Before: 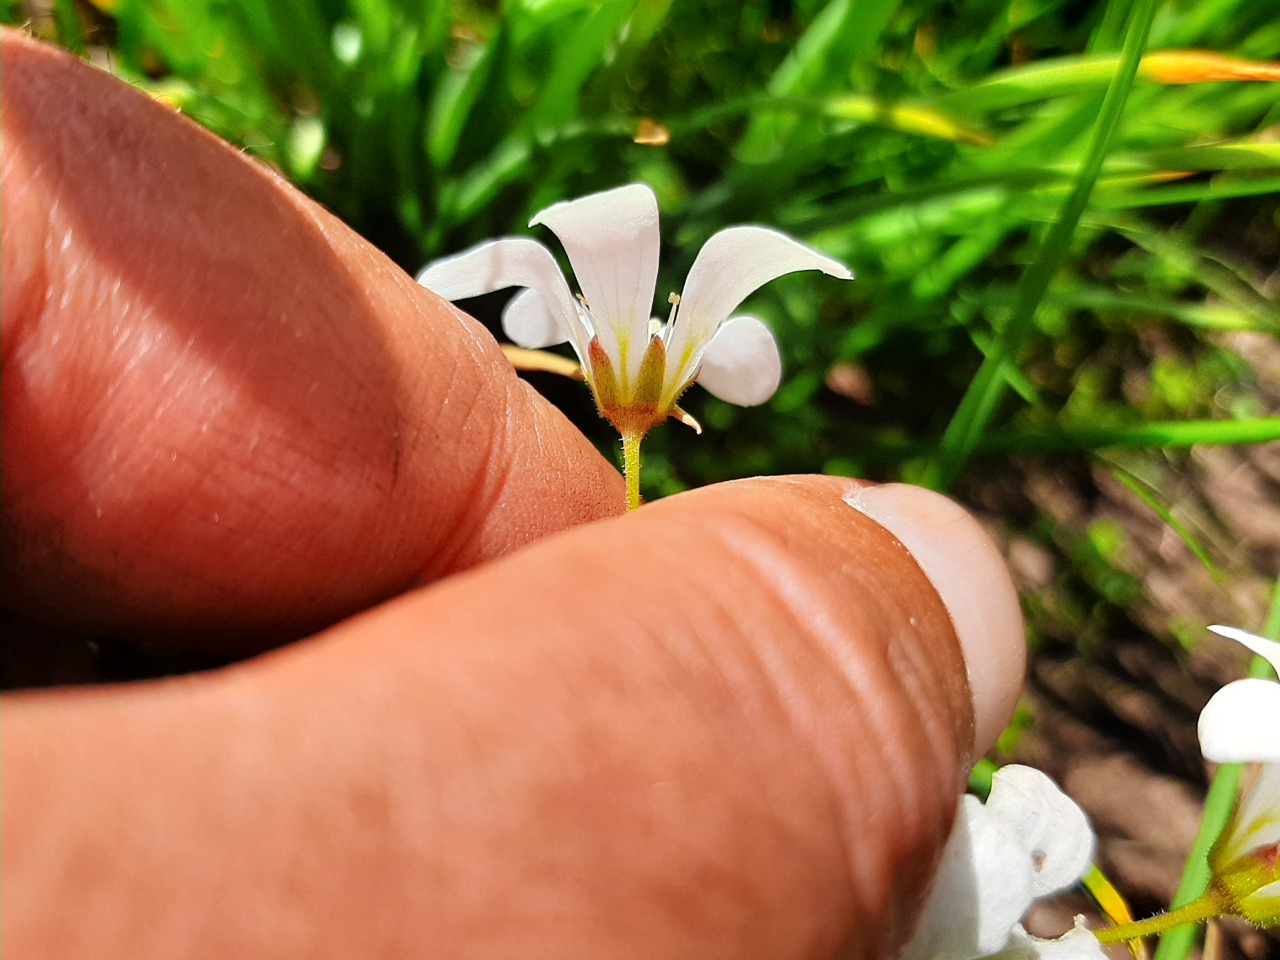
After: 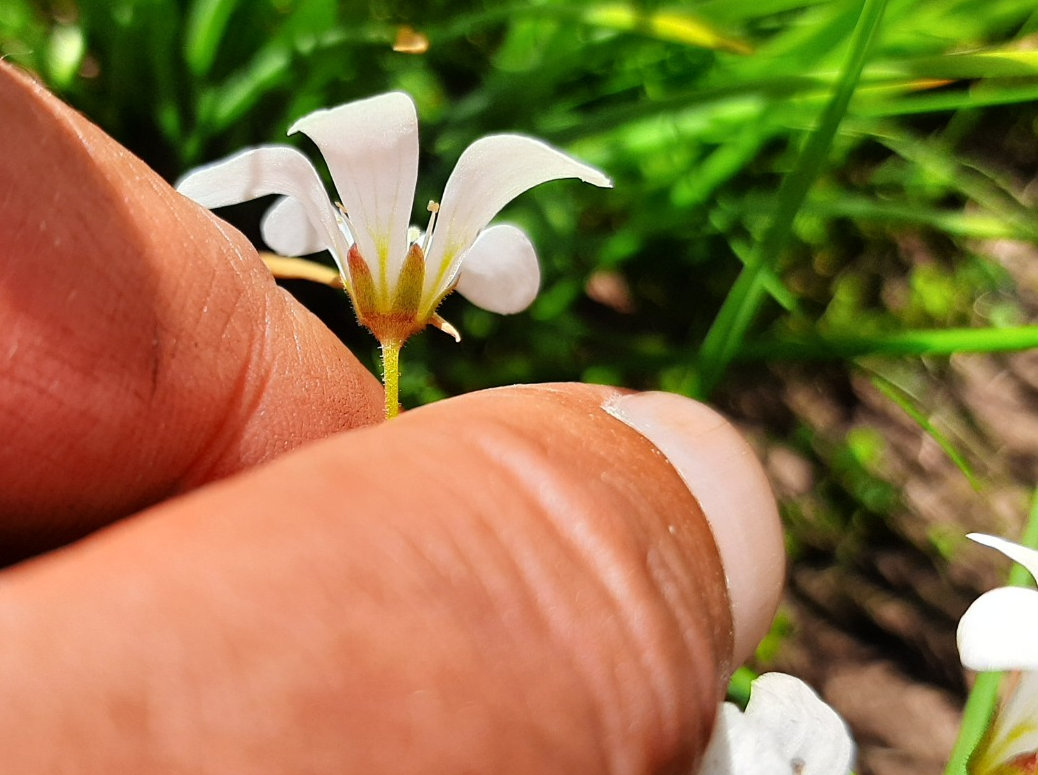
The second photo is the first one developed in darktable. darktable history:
crop: left 18.844%, top 9.683%, right 0%, bottom 9.587%
